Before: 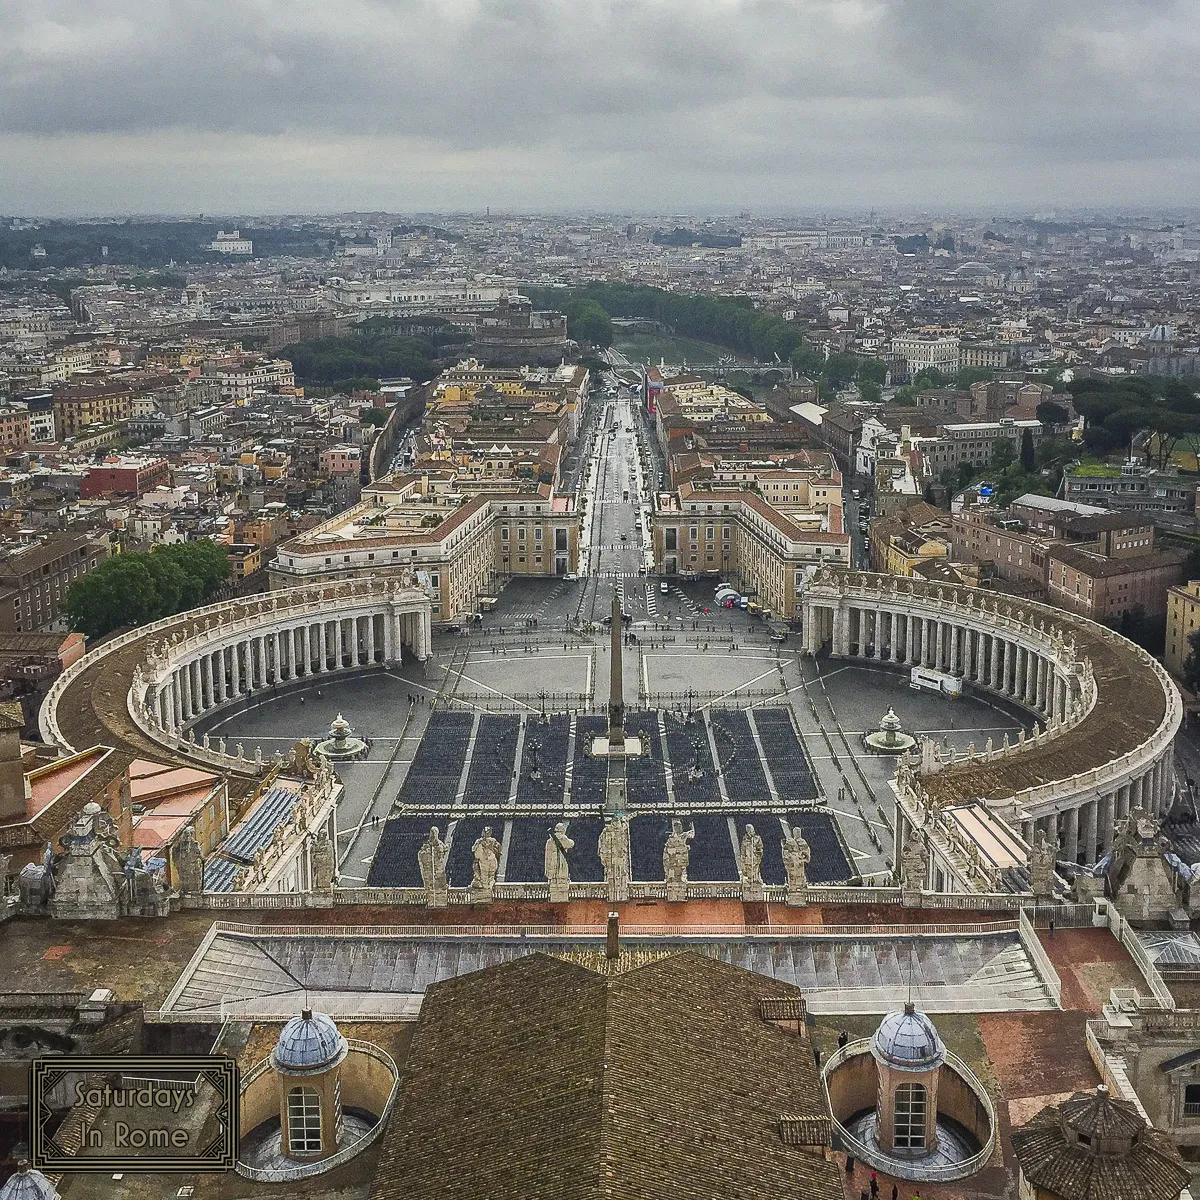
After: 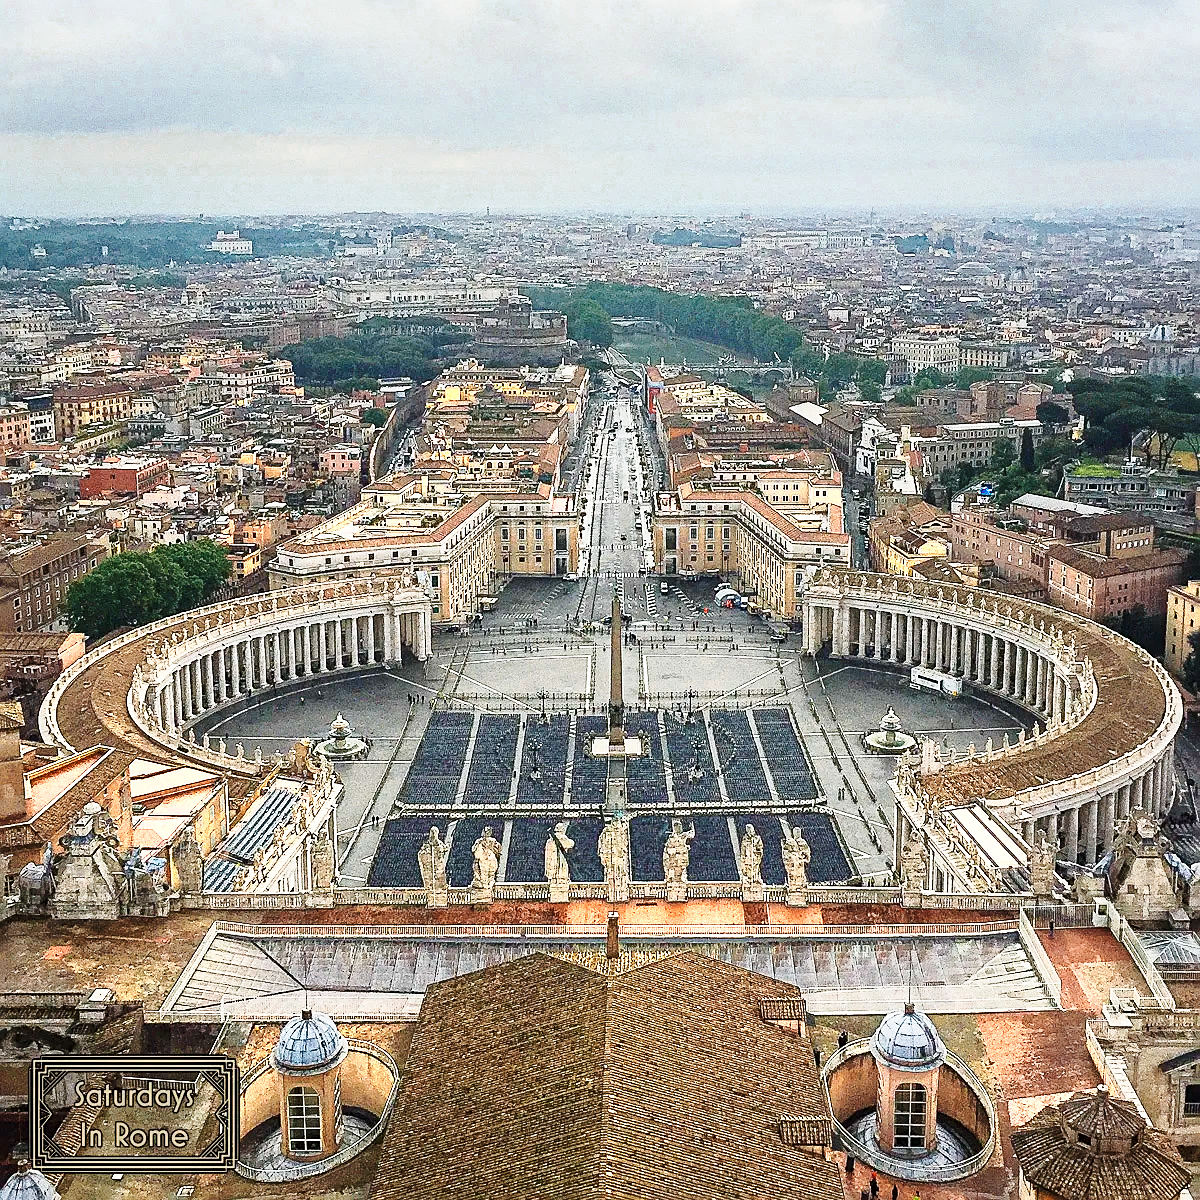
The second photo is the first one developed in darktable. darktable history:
color zones: curves: ch0 [(0.018, 0.548) (0.197, 0.654) (0.425, 0.447) (0.605, 0.658) (0.732, 0.579)]; ch1 [(0.105, 0.531) (0.224, 0.531) (0.386, 0.39) (0.618, 0.456) (0.732, 0.456) (0.956, 0.421)]; ch2 [(0.039, 0.583) (0.215, 0.465) (0.399, 0.544) (0.465, 0.548) (0.614, 0.447) (0.724, 0.43) (0.882, 0.623) (0.956, 0.632)]
base curve: curves: ch0 [(0, 0) (0.028, 0.03) (0.121, 0.232) (0.46, 0.748) (0.859, 0.968) (1, 1)], preserve colors none
velvia: strength 15%
sharpen: on, module defaults
